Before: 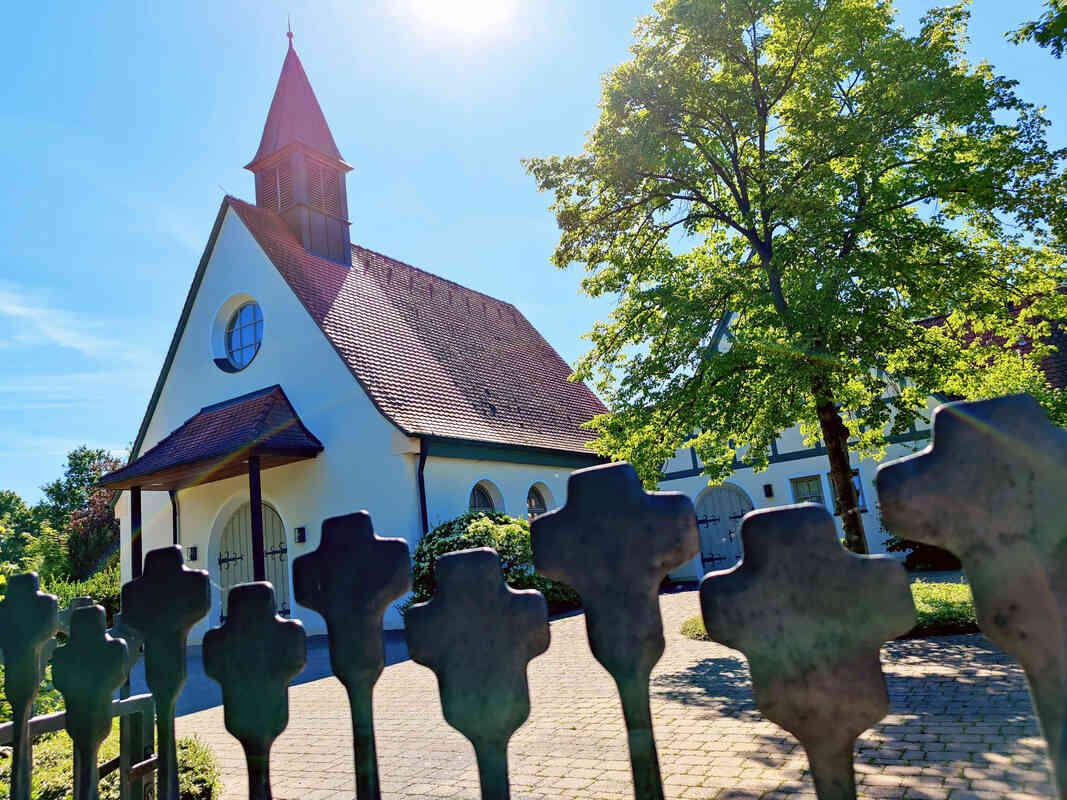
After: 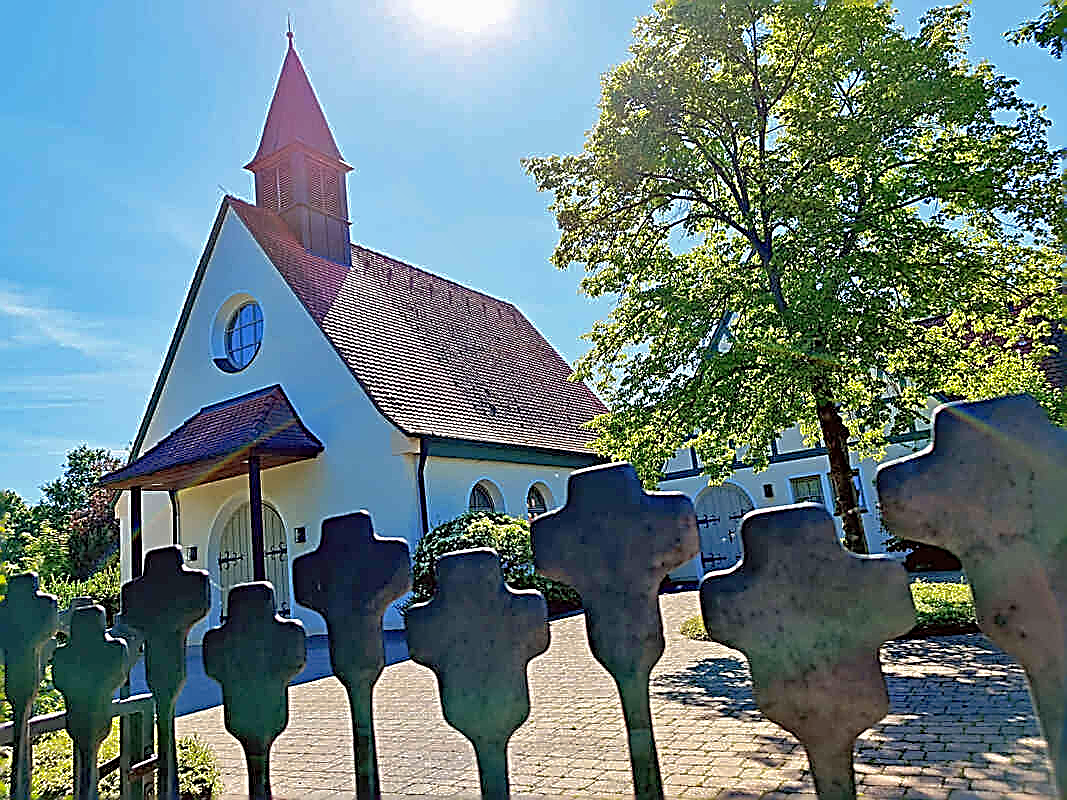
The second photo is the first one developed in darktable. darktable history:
shadows and highlights: on, module defaults
sharpen: amount 1.985
